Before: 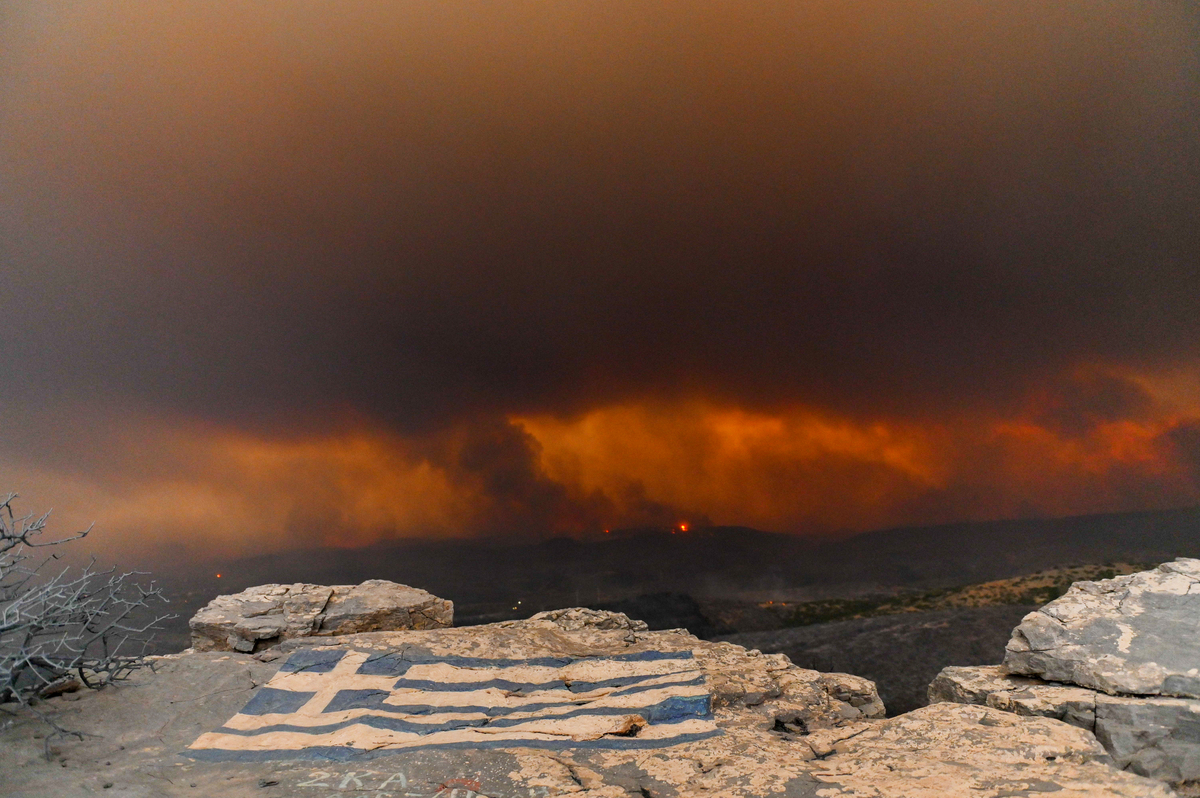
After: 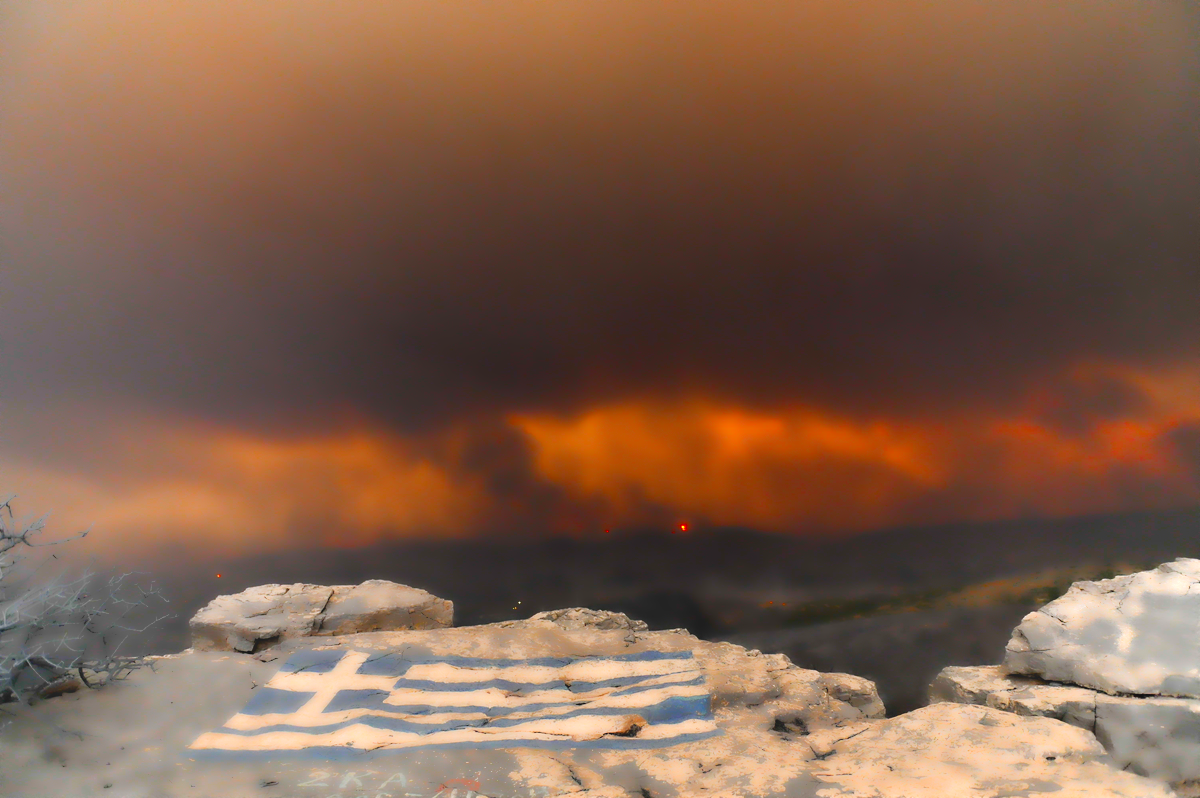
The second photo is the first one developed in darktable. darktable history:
exposure: black level correction 0, exposure 0.6 EV, compensate highlight preservation false
lowpass: radius 4, soften with bilateral filter, unbound 0
